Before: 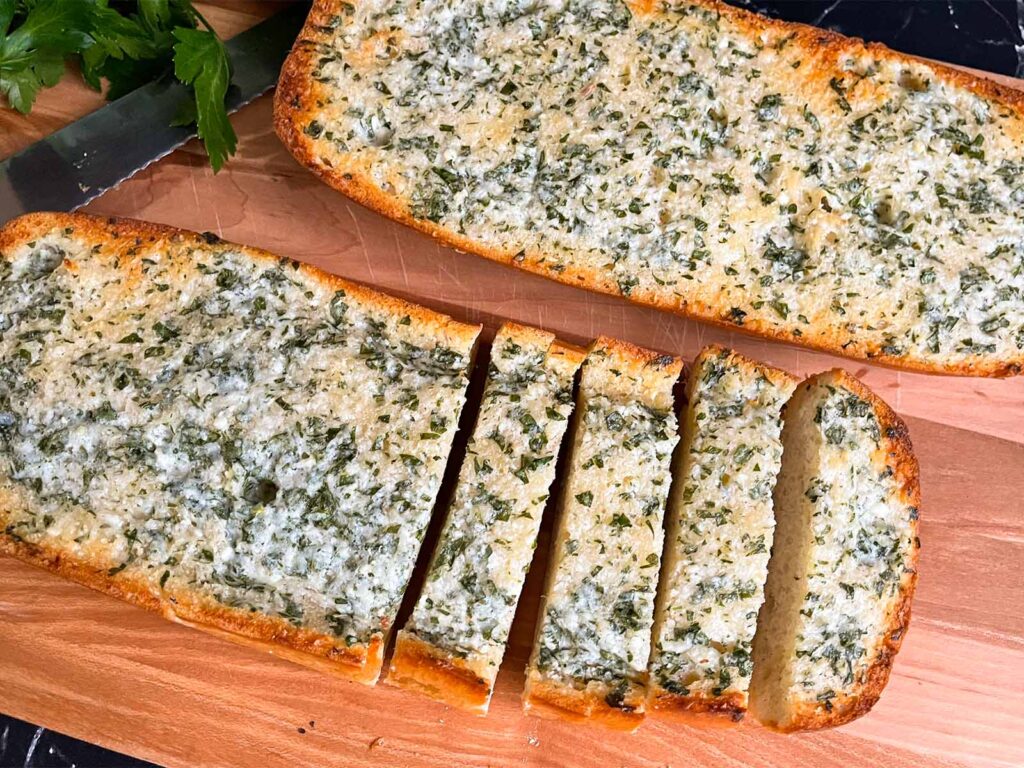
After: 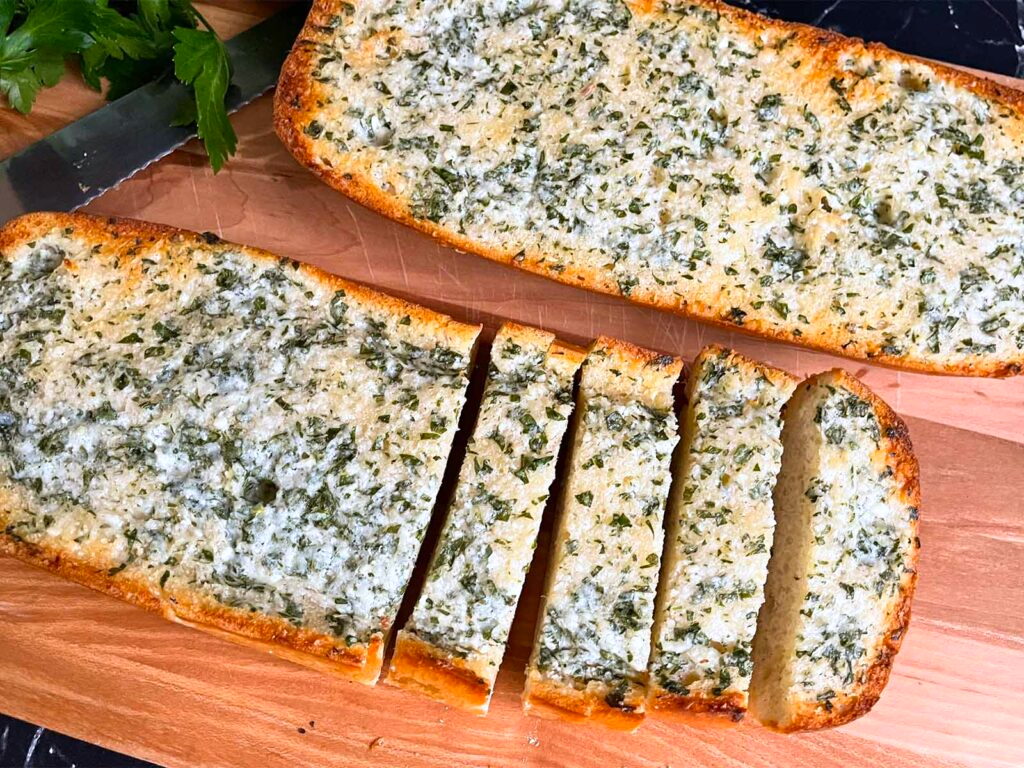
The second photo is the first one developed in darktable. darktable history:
tone equalizer: on, module defaults
color correction: saturation 1.1
white balance: red 0.98, blue 1.034
shadows and highlights: shadows 0, highlights 40
